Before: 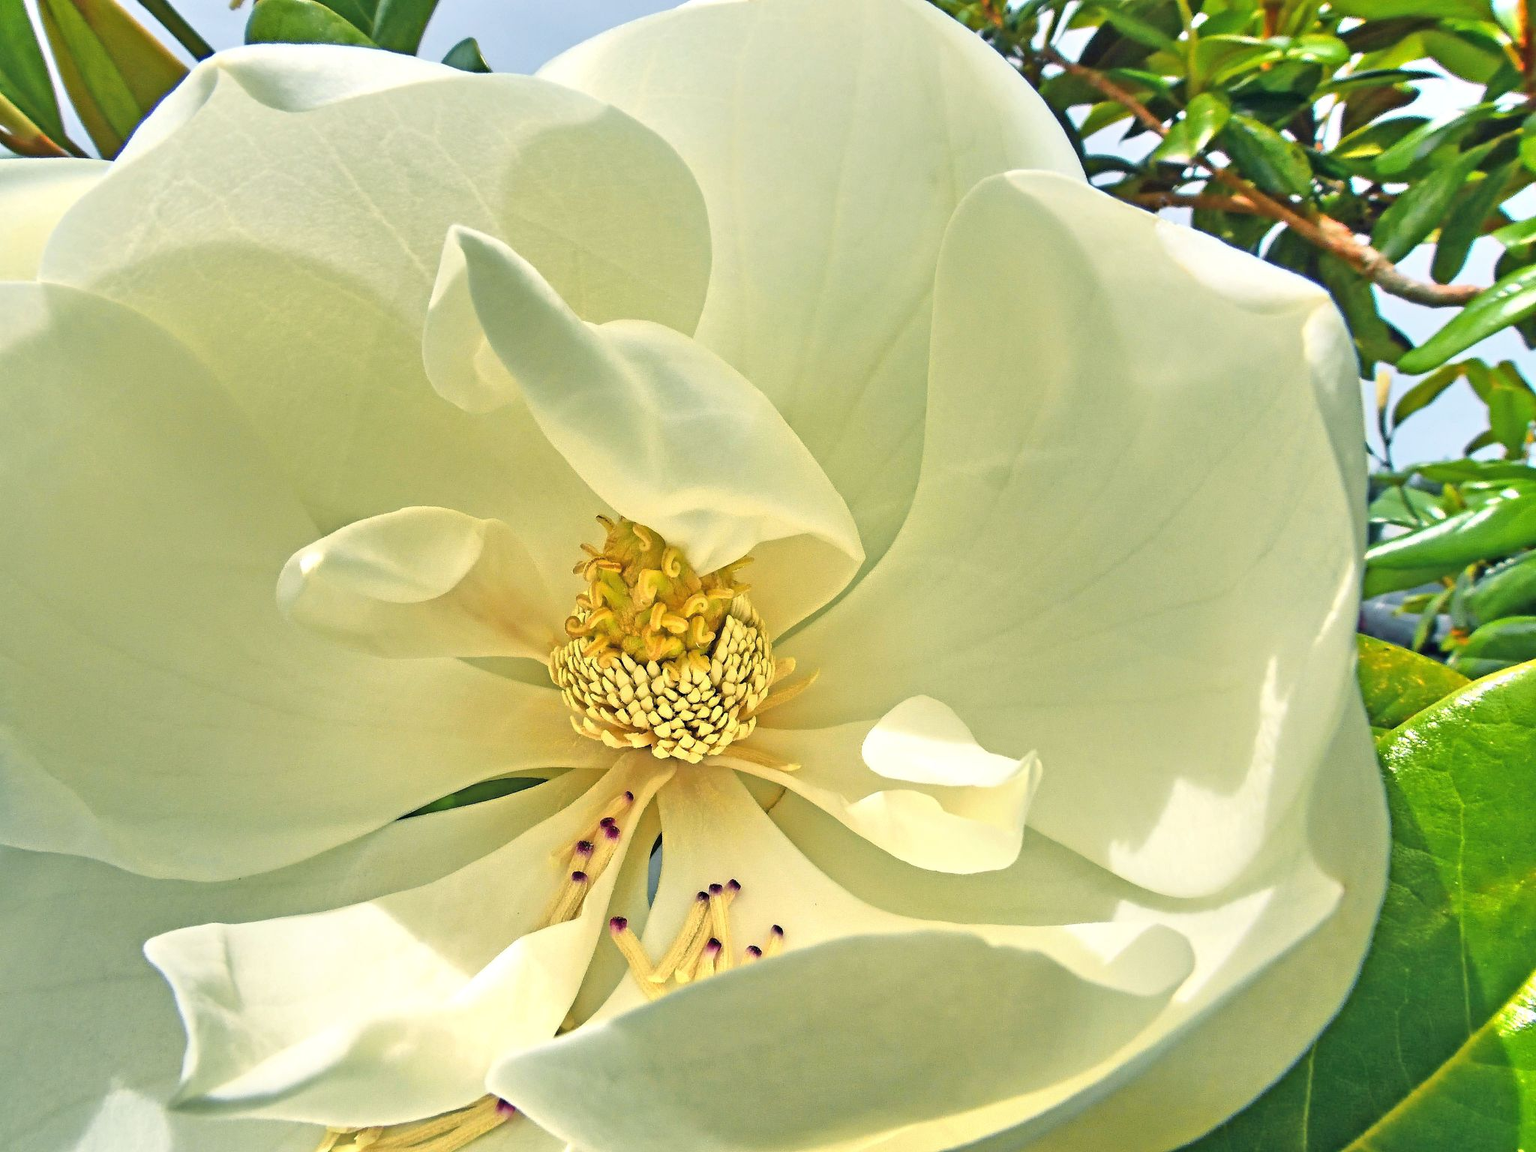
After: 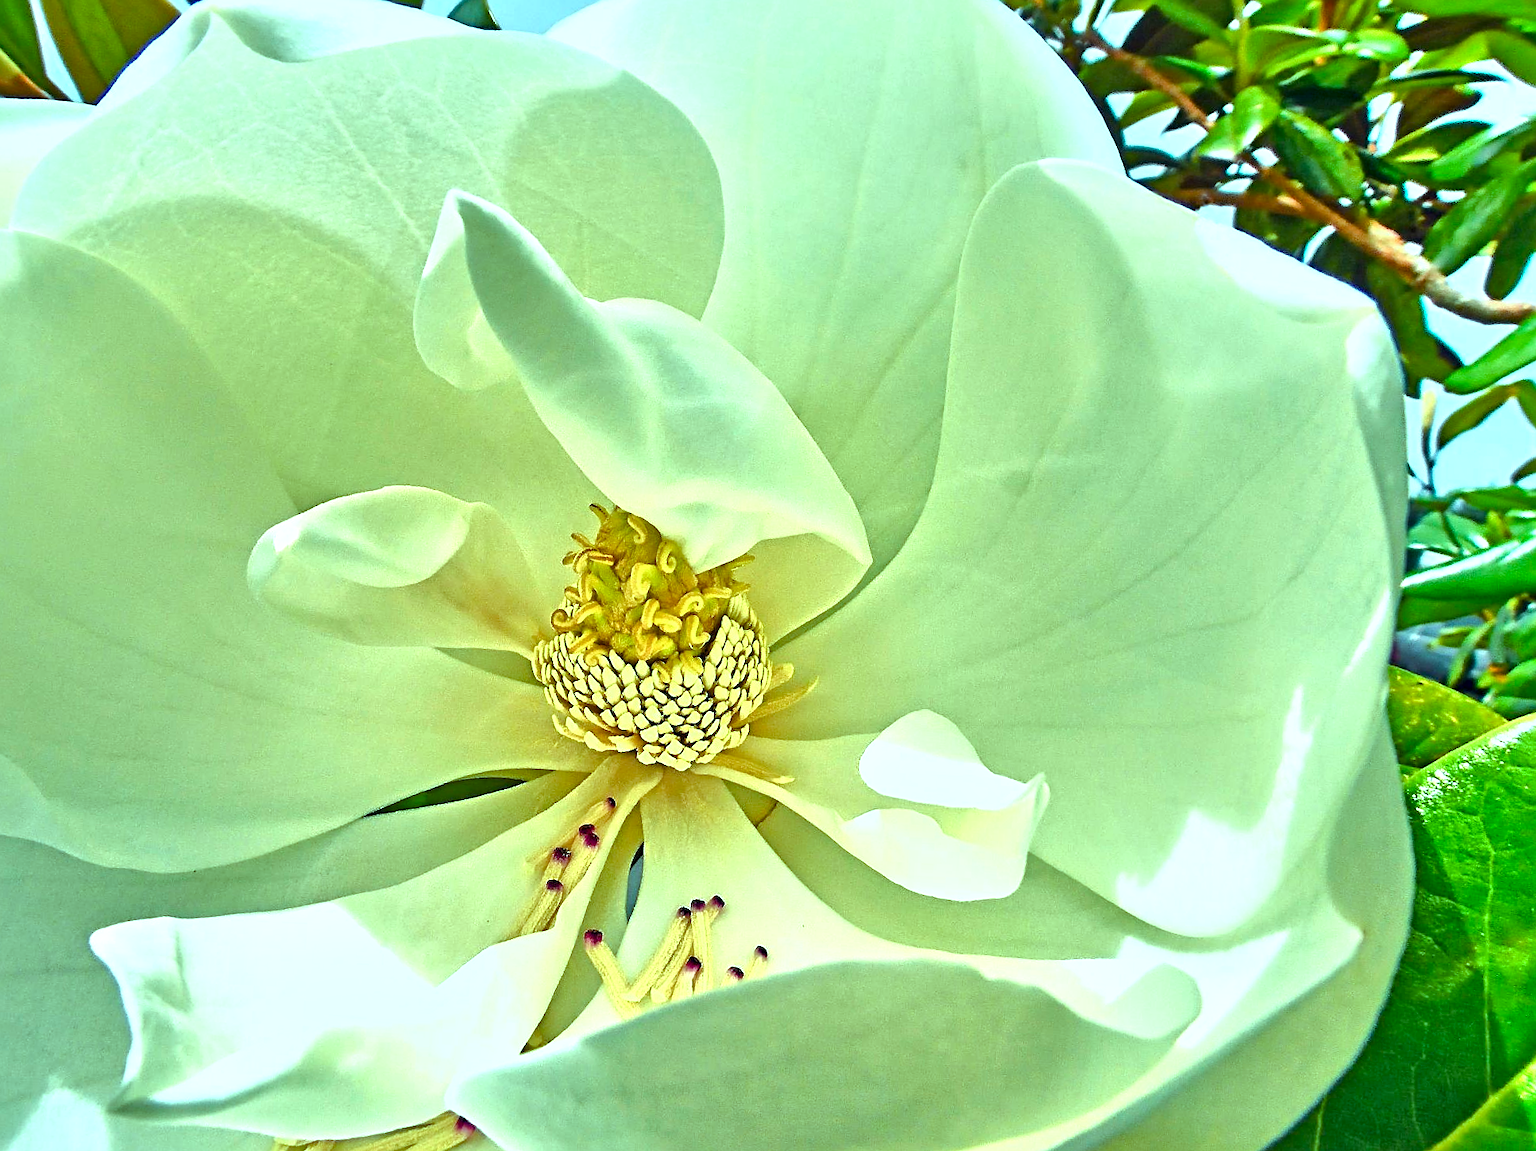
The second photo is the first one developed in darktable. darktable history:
color balance rgb: shadows lift › chroma 1.014%, shadows lift › hue 31.01°, highlights gain › chroma 5.37%, highlights gain › hue 193.71°, perceptual saturation grading › global saturation 20%, perceptual saturation grading › highlights -25.838%, perceptual saturation grading › shadows 24.134%, perceptual brilliance grading › highlights 9.282%, perceptual brilliance grading › mid-tones 4.868%, global vibrance 14.336%
sharpen: on, module defaults
local contrast: mode bilateral grid, contrast 25, coarseness 59, detail 151%, midtone range 0.2
crop and rotate: angle -2.6°
tone equalizer: edges refinement/feathering 500, mask exposure compensation -1.57 EV, preserve details no
